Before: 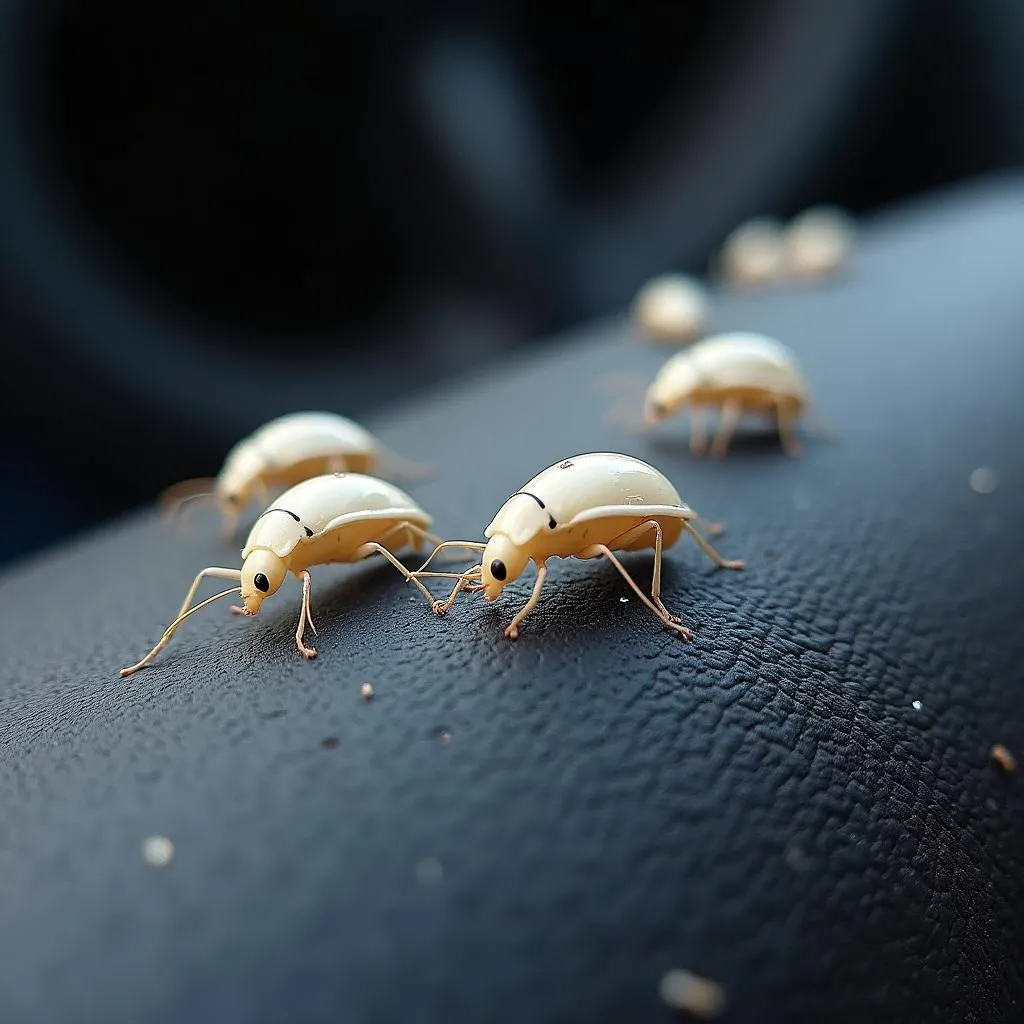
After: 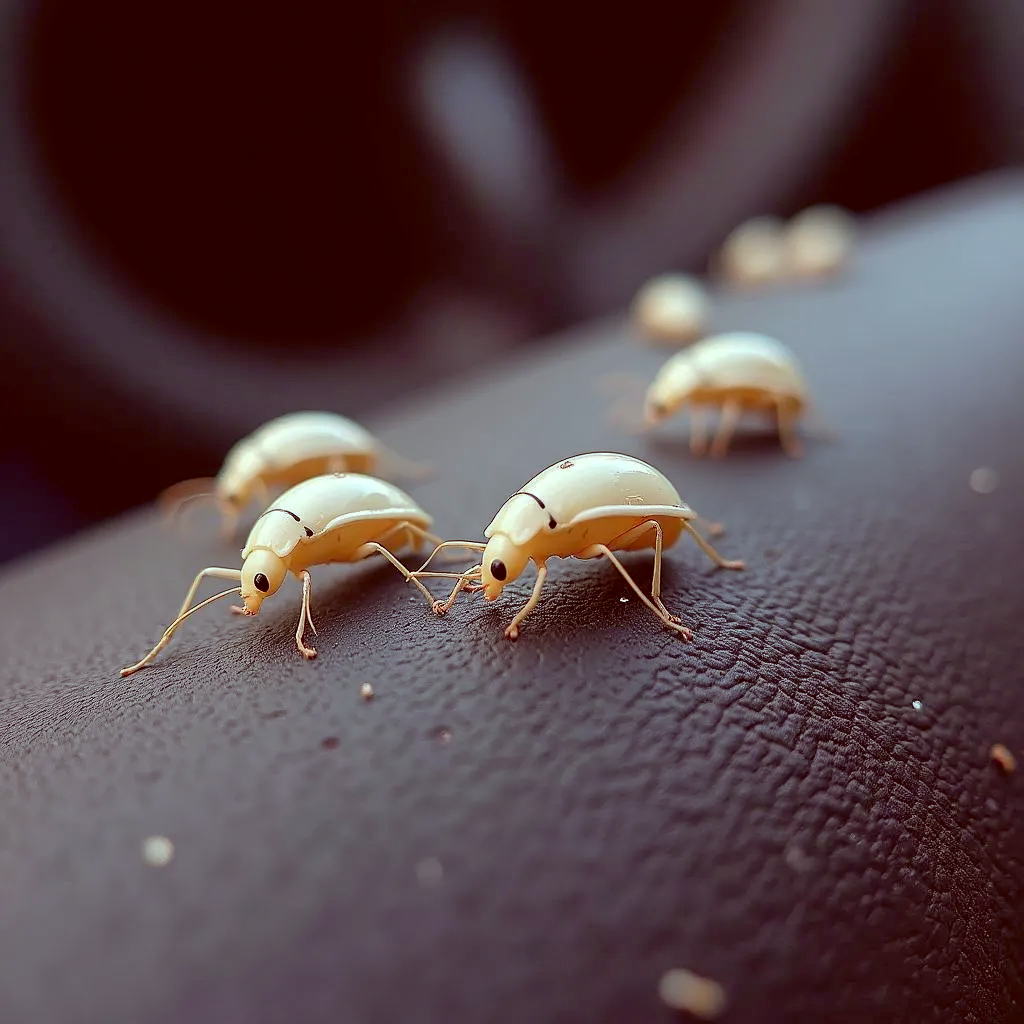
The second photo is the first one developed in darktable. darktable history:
color correction: highlights a* -7.05, highlights b* -0.183, shadows a* 20.81, shadows b* 11.88
shadows and highlights: on, module defaults
